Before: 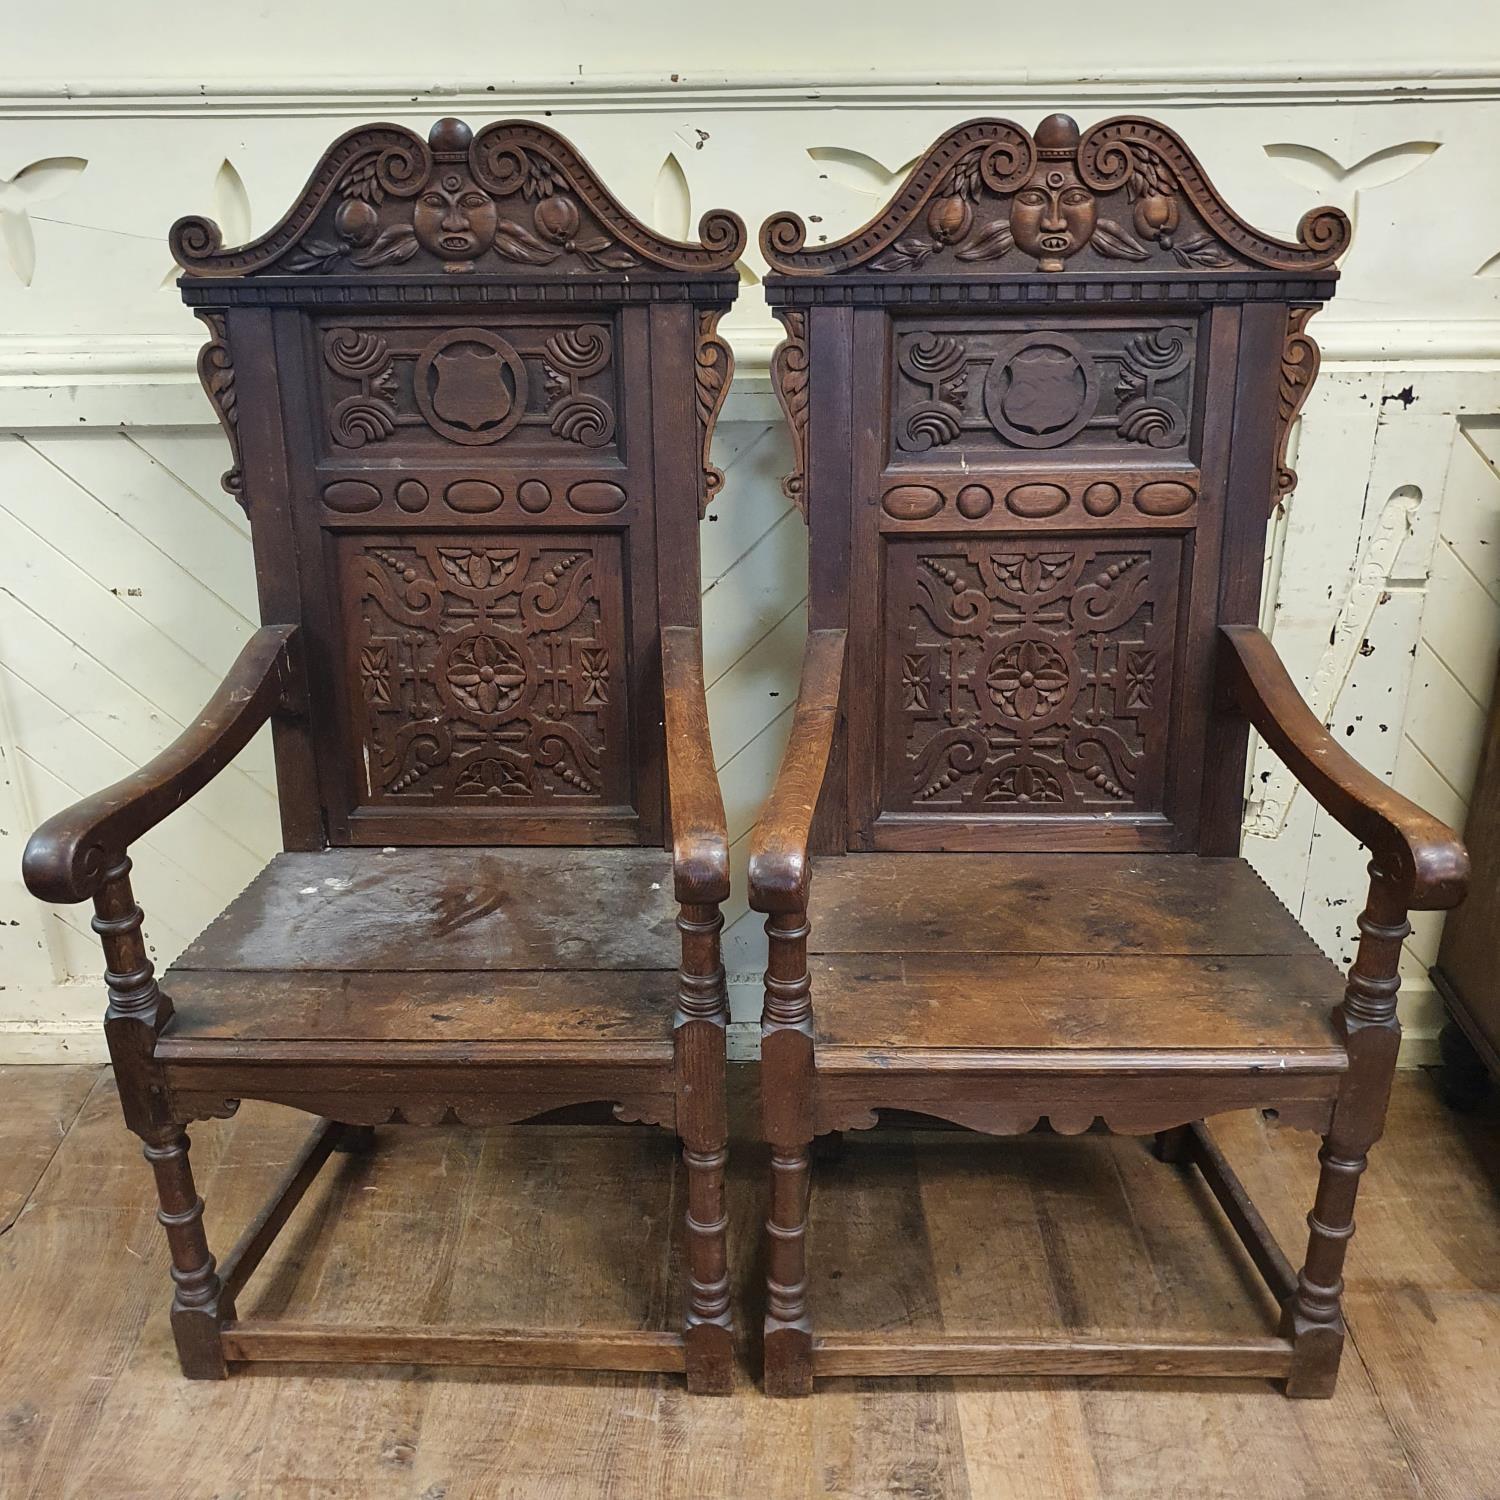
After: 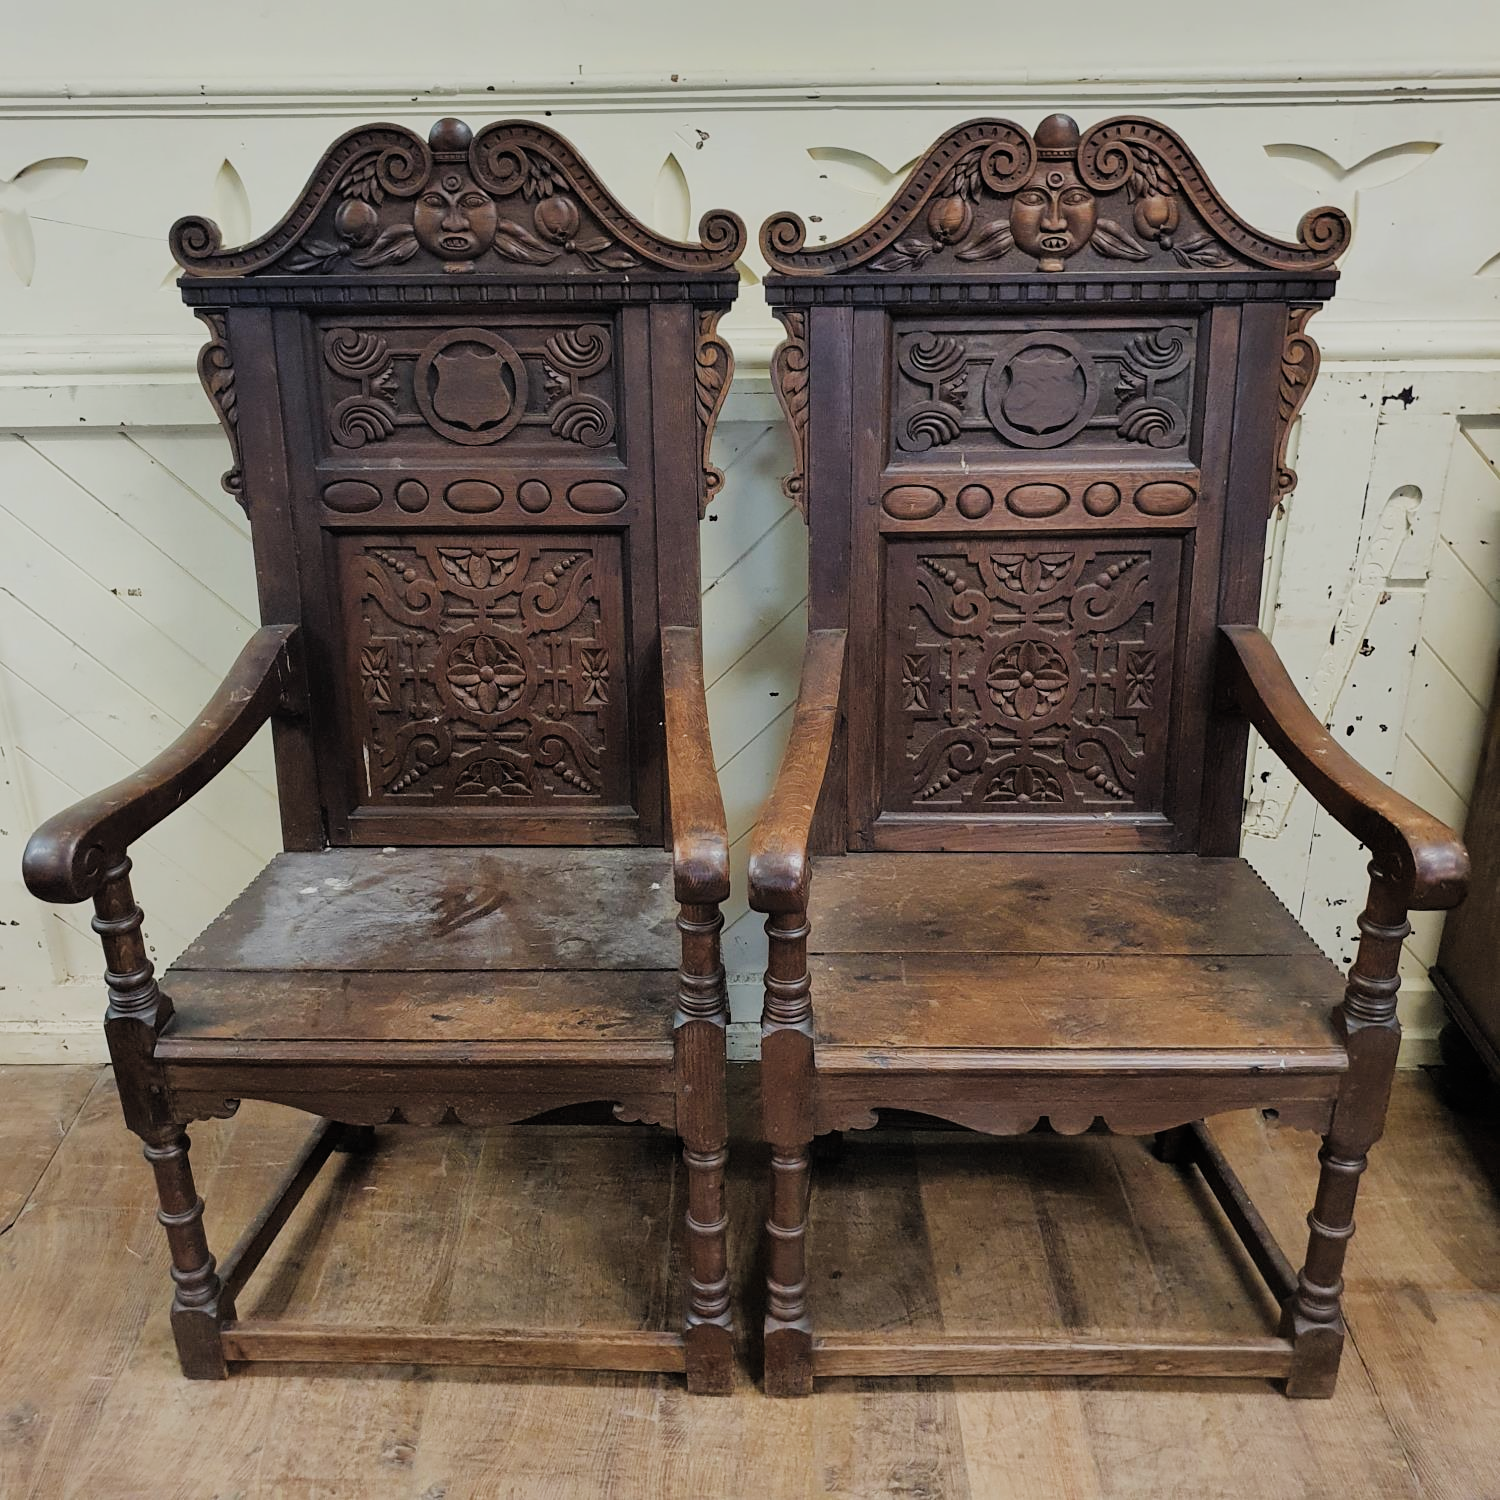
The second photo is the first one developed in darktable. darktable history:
filmic rgb: black relative exposure -7.65 EV, white relative exposure 4.56 EV, hardness 3.61, color science v4 (2020)
